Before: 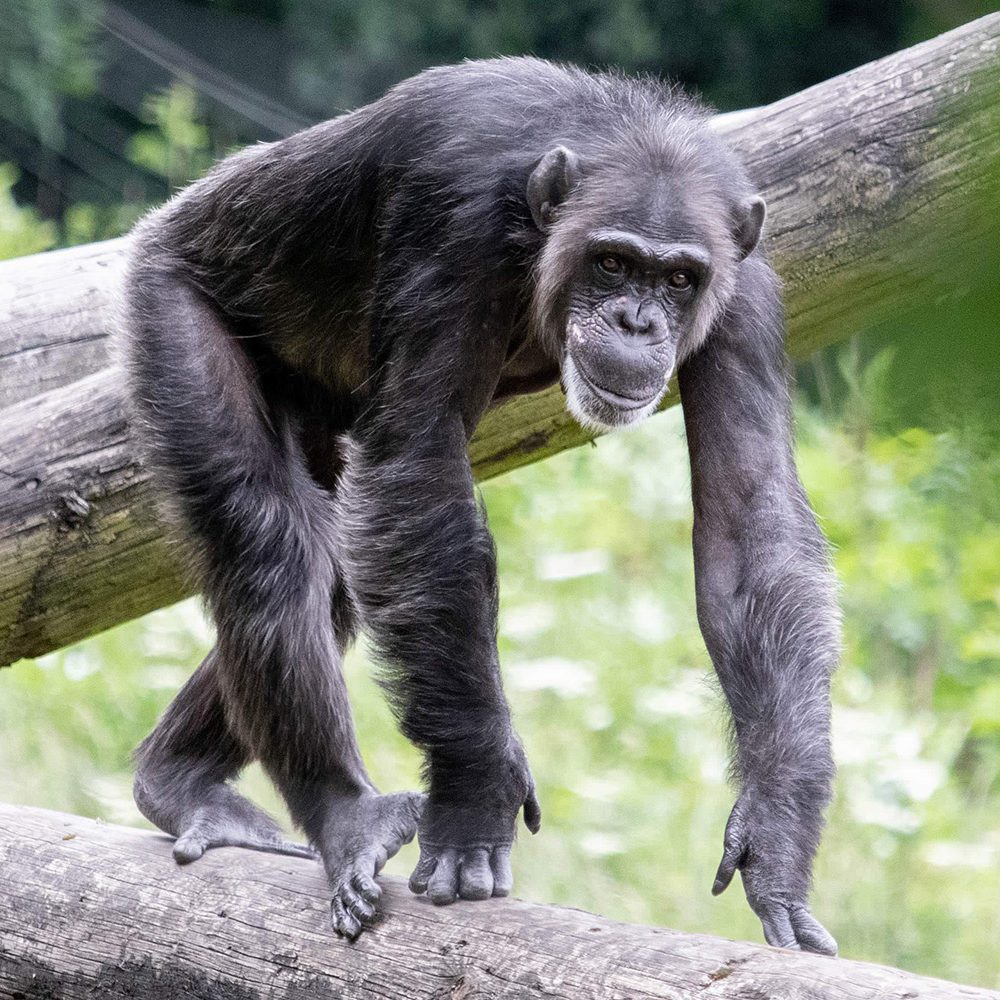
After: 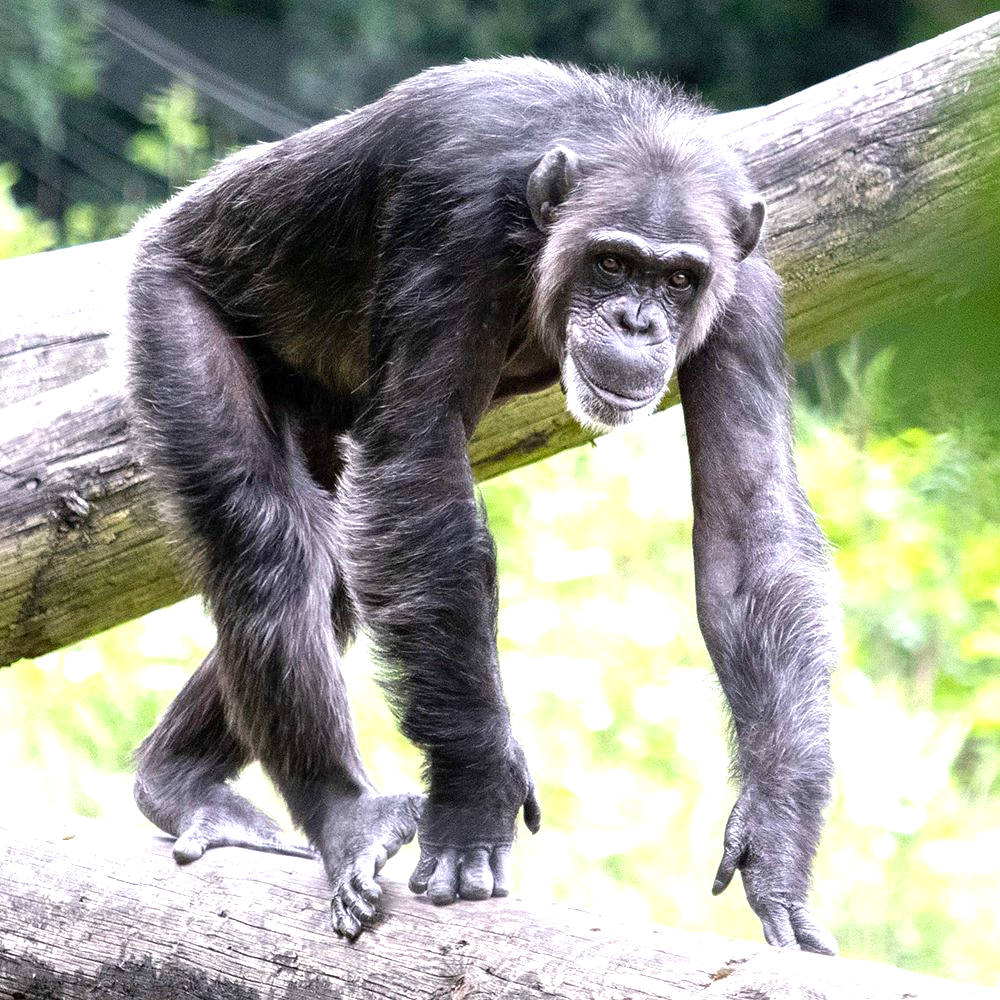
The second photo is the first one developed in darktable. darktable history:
color balance rgb: perceptual saturation grading › global saturation 0.213%, perceptual brilliance grading › global brilliance 25.484%
